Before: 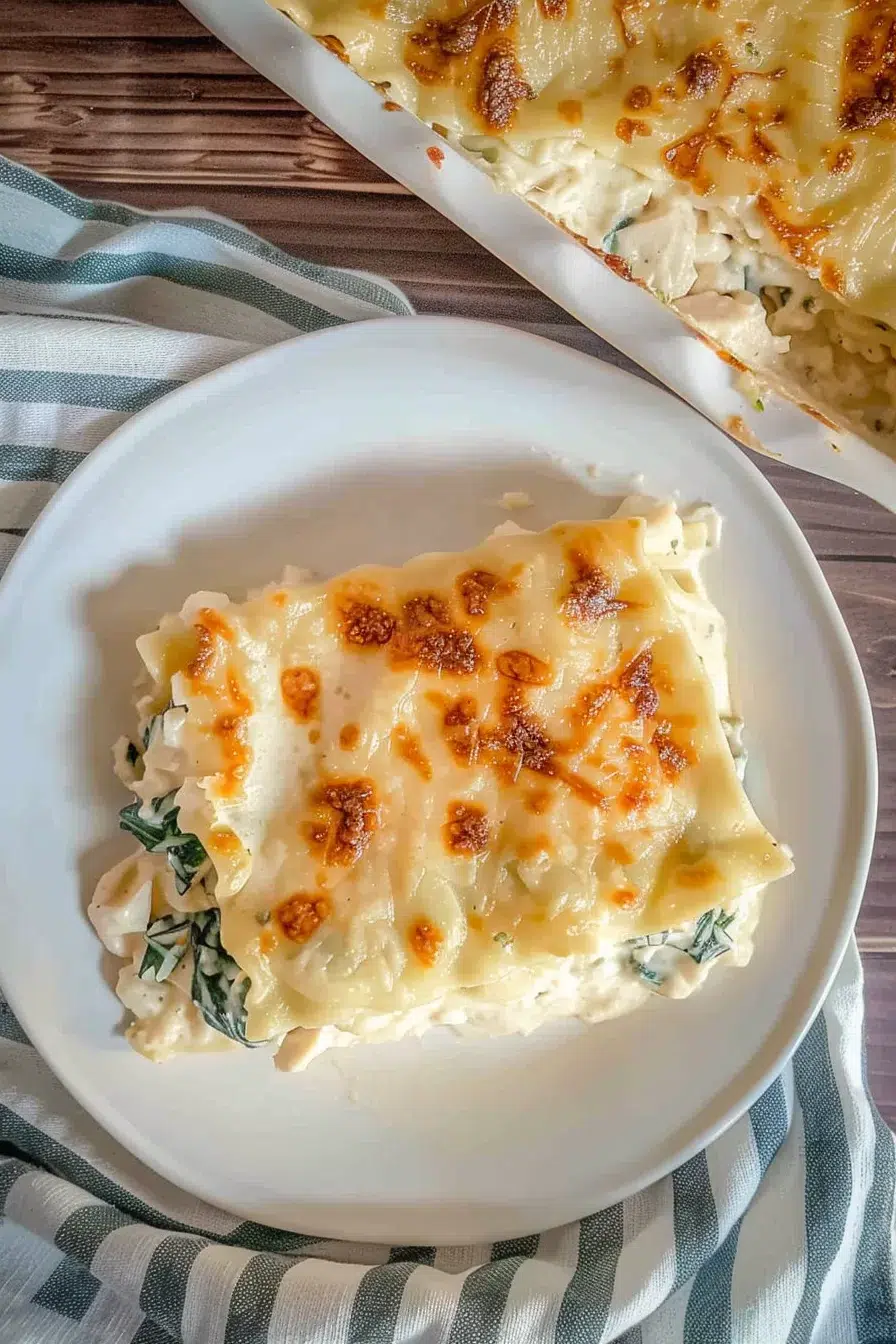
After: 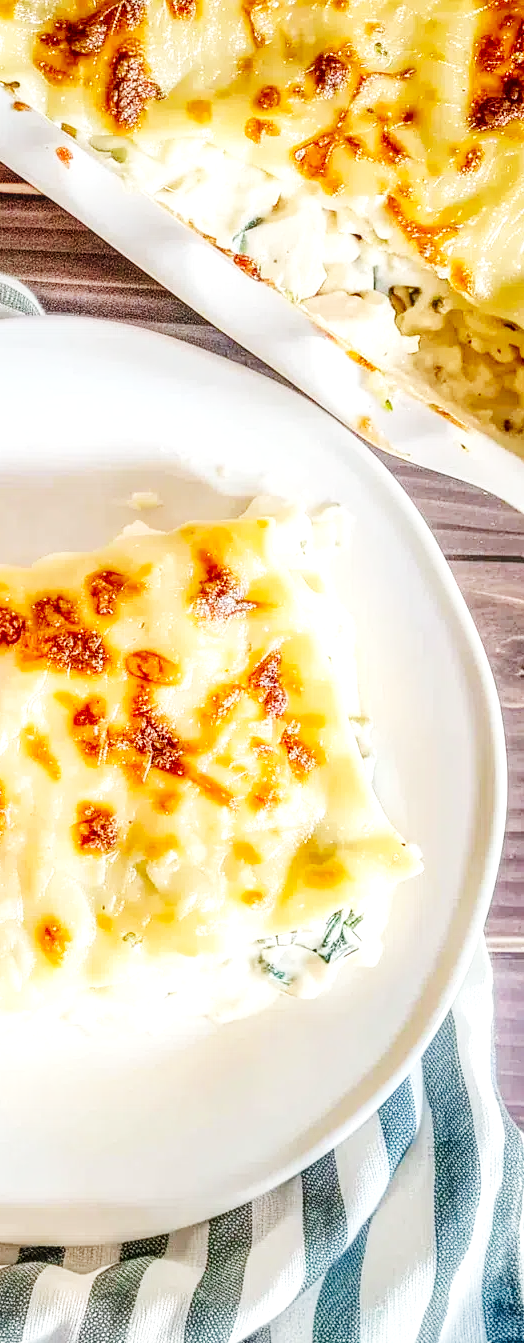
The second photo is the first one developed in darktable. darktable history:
base curve: curves: ch0 [(0, 0.003) (0.001, 0.002) (0.006, 0.004) (0.02, 0.022) (0.048, 0.086) (0.094, 0.234) (0.162, 0.431) (0.258, 0.629) (0.385, 0.8) (0.548, 0.918) (0.751, 0.988) (1, 1)], preserve colors none
crop: left 41.43%
local contrast: detail 130%
